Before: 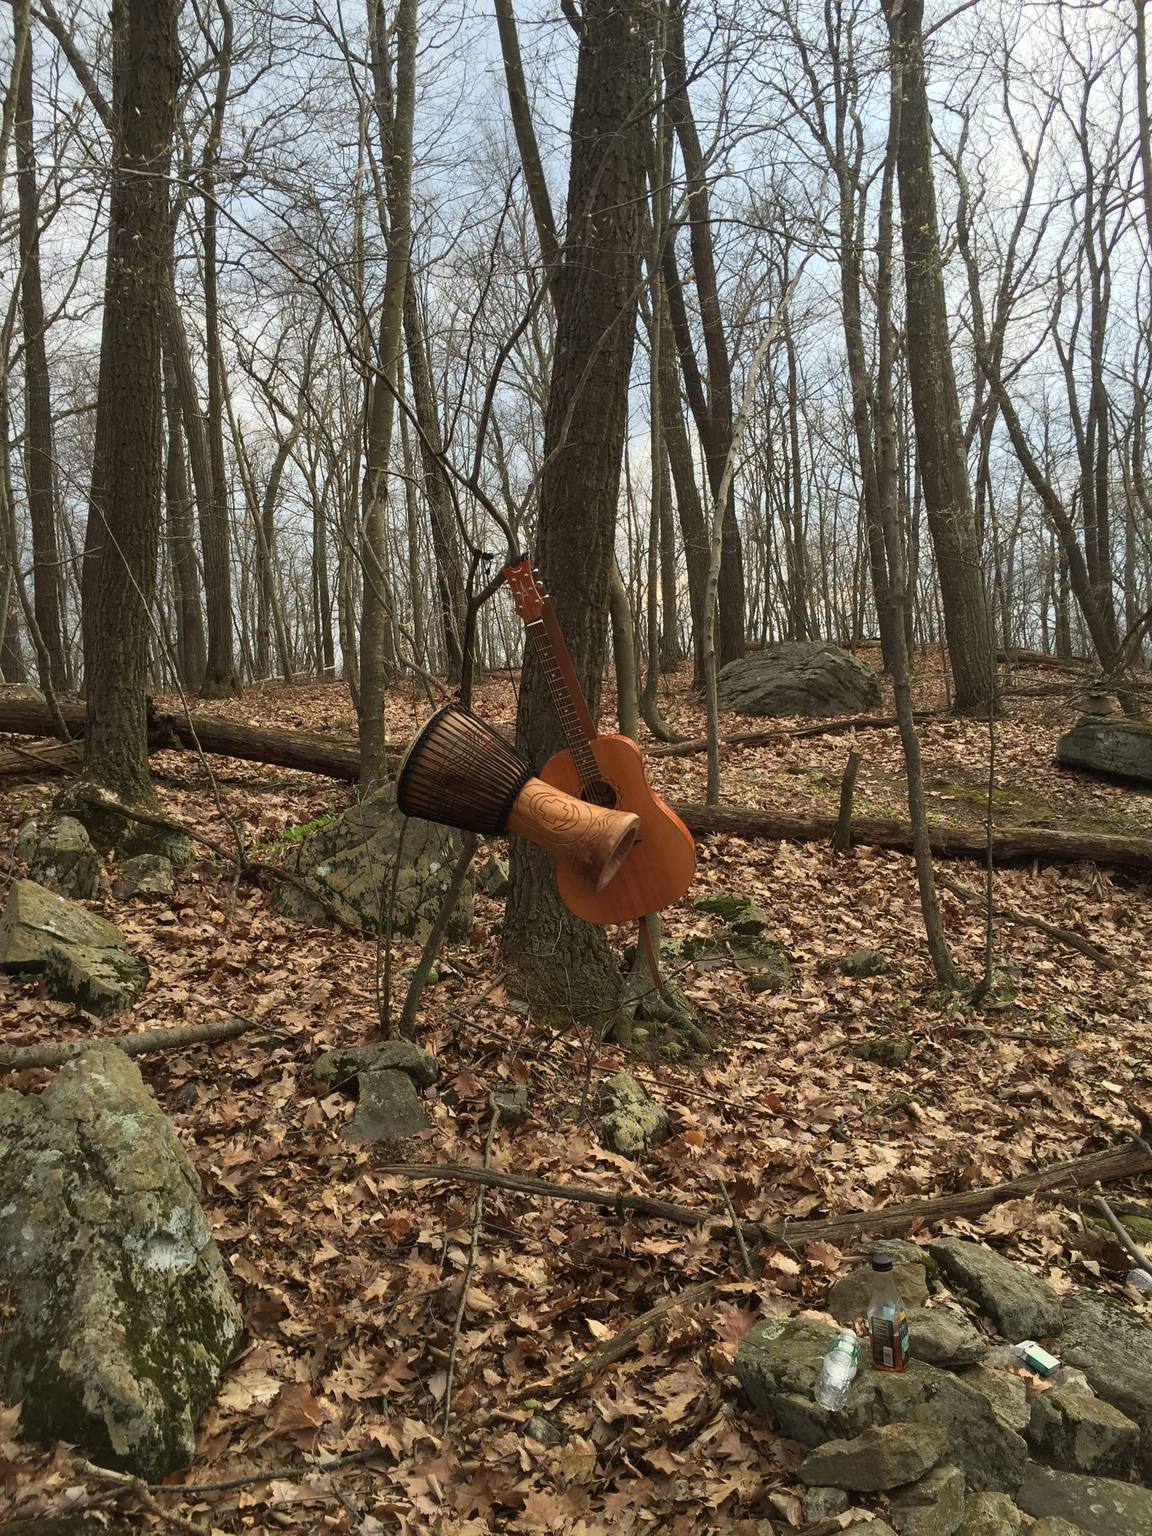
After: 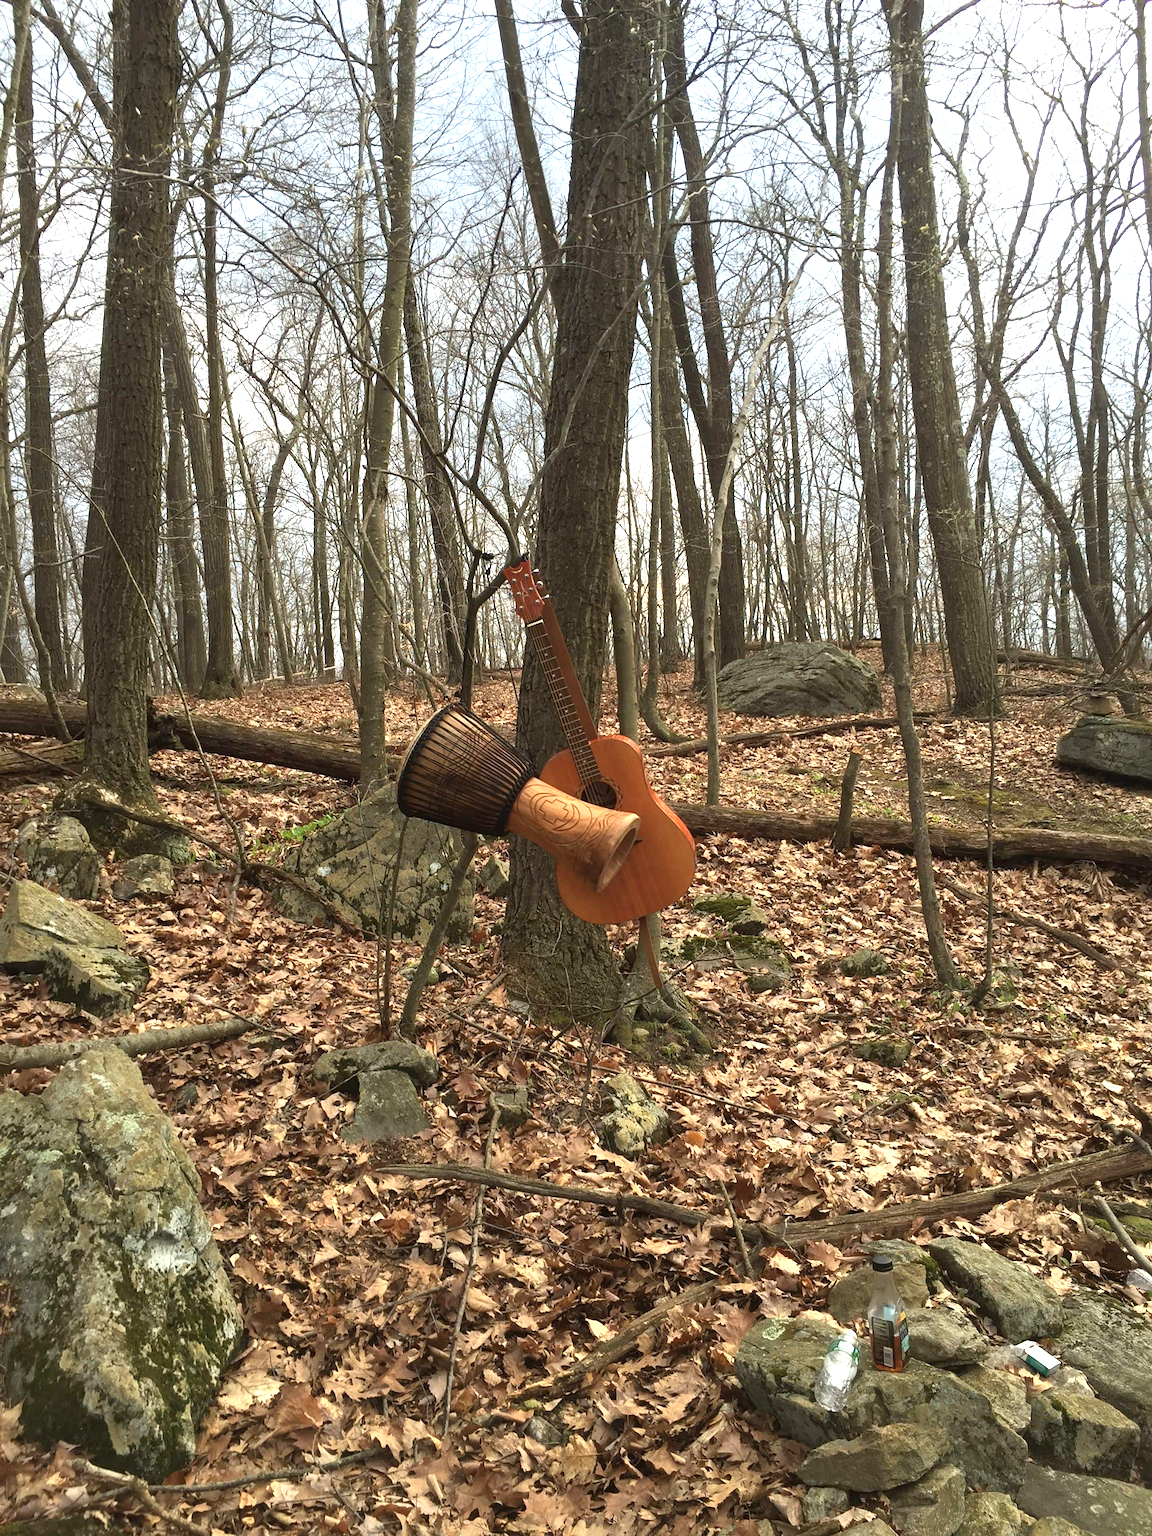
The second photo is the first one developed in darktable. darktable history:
exposure: exposure 0.792 EV, compensate highlight preservation false
